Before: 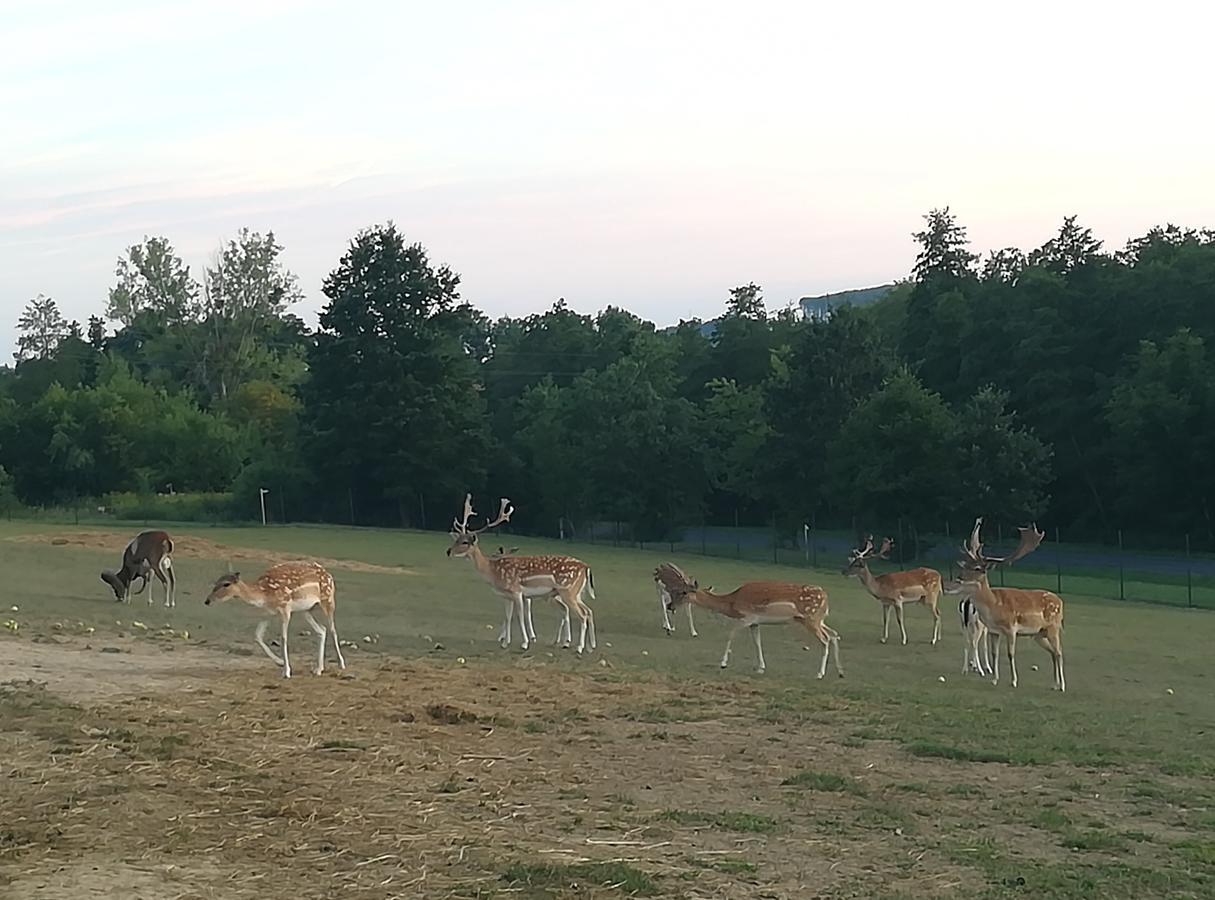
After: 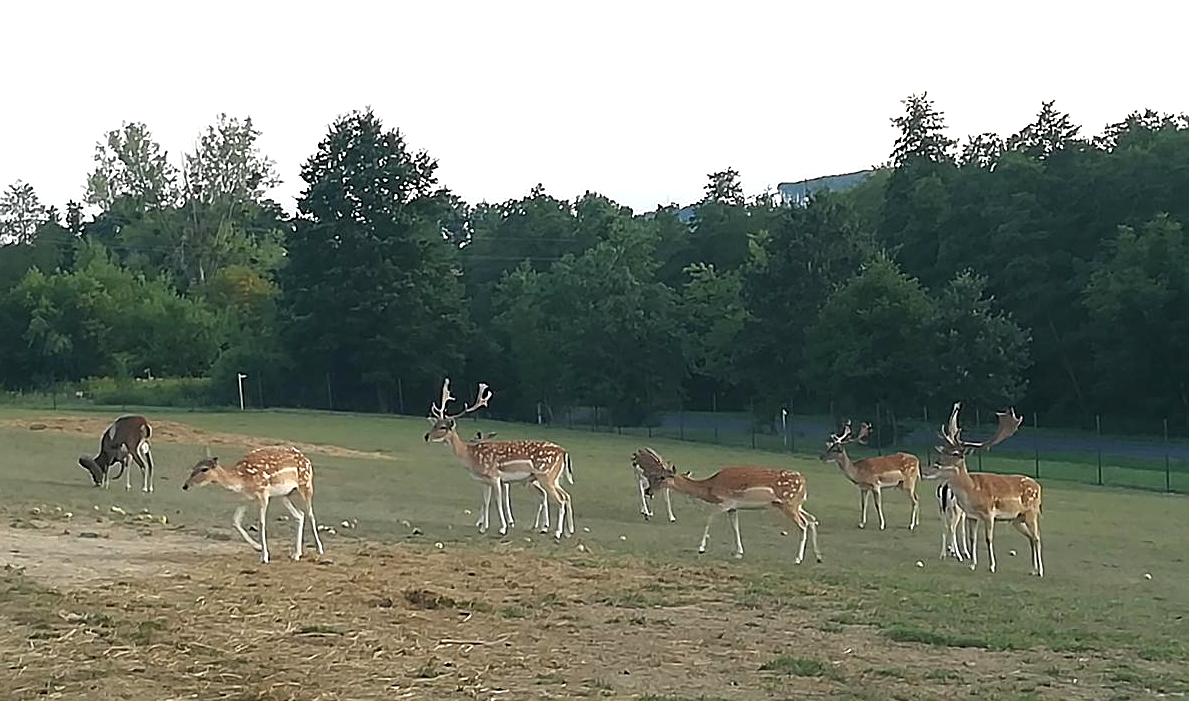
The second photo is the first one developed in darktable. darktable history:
exposure: exposure 0.496 EV, compensate highlight preservation false
sharpen: on, module defaults
crop and rotate: left 1.814%, top 12.818%, right 0.25%, bottom 9.225%
